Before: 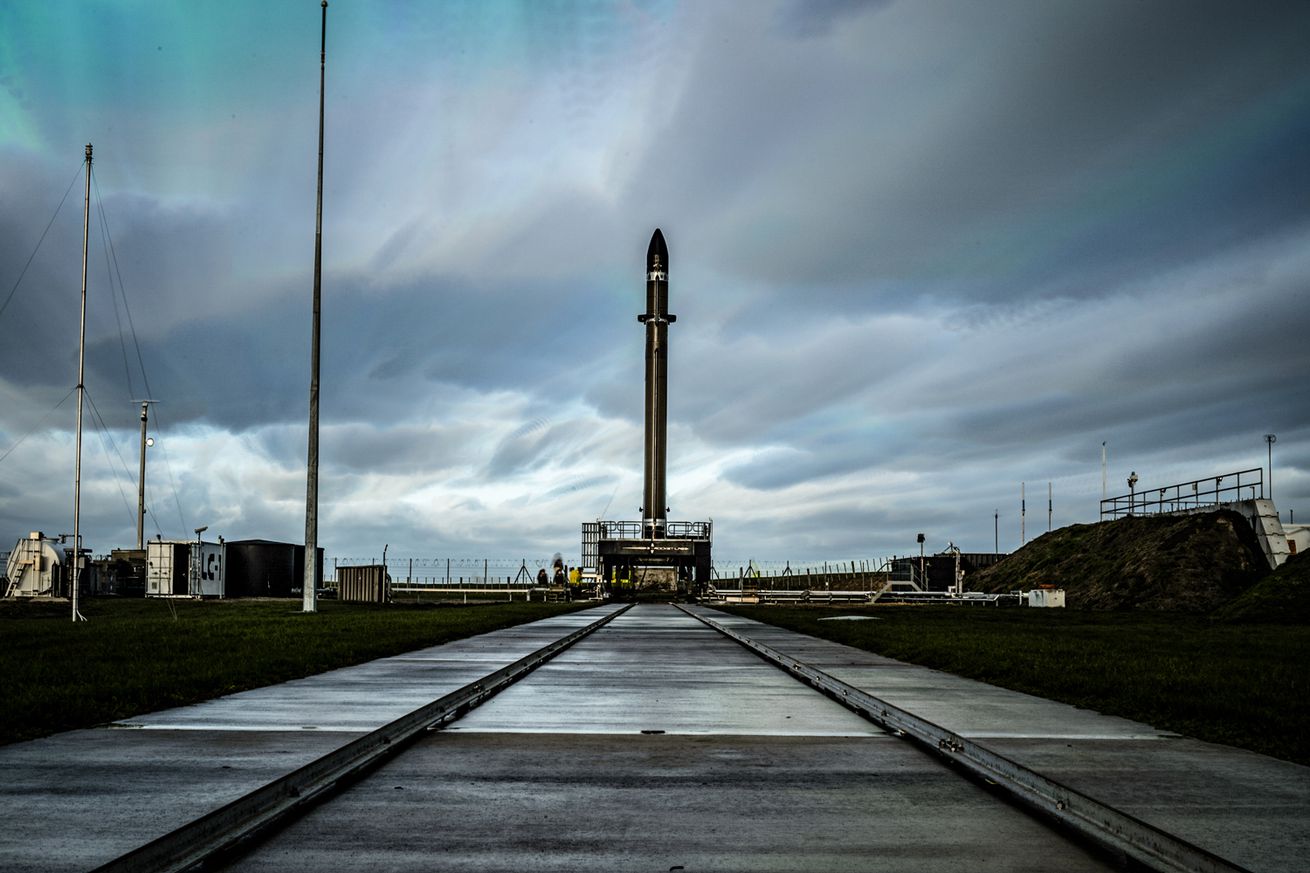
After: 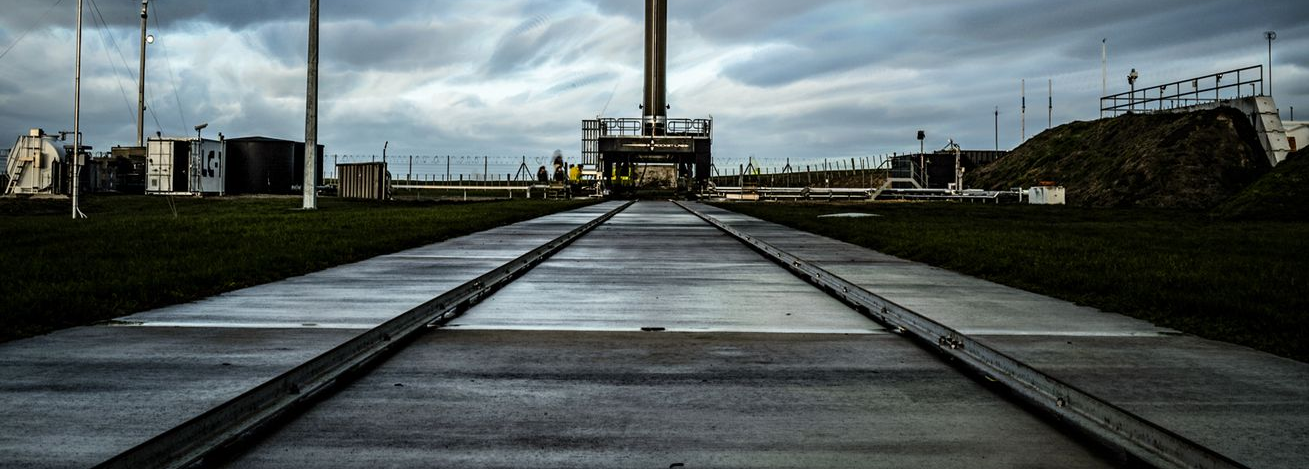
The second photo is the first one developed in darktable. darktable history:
crop and rotate: top 46.237%
white balance: emerald 1
